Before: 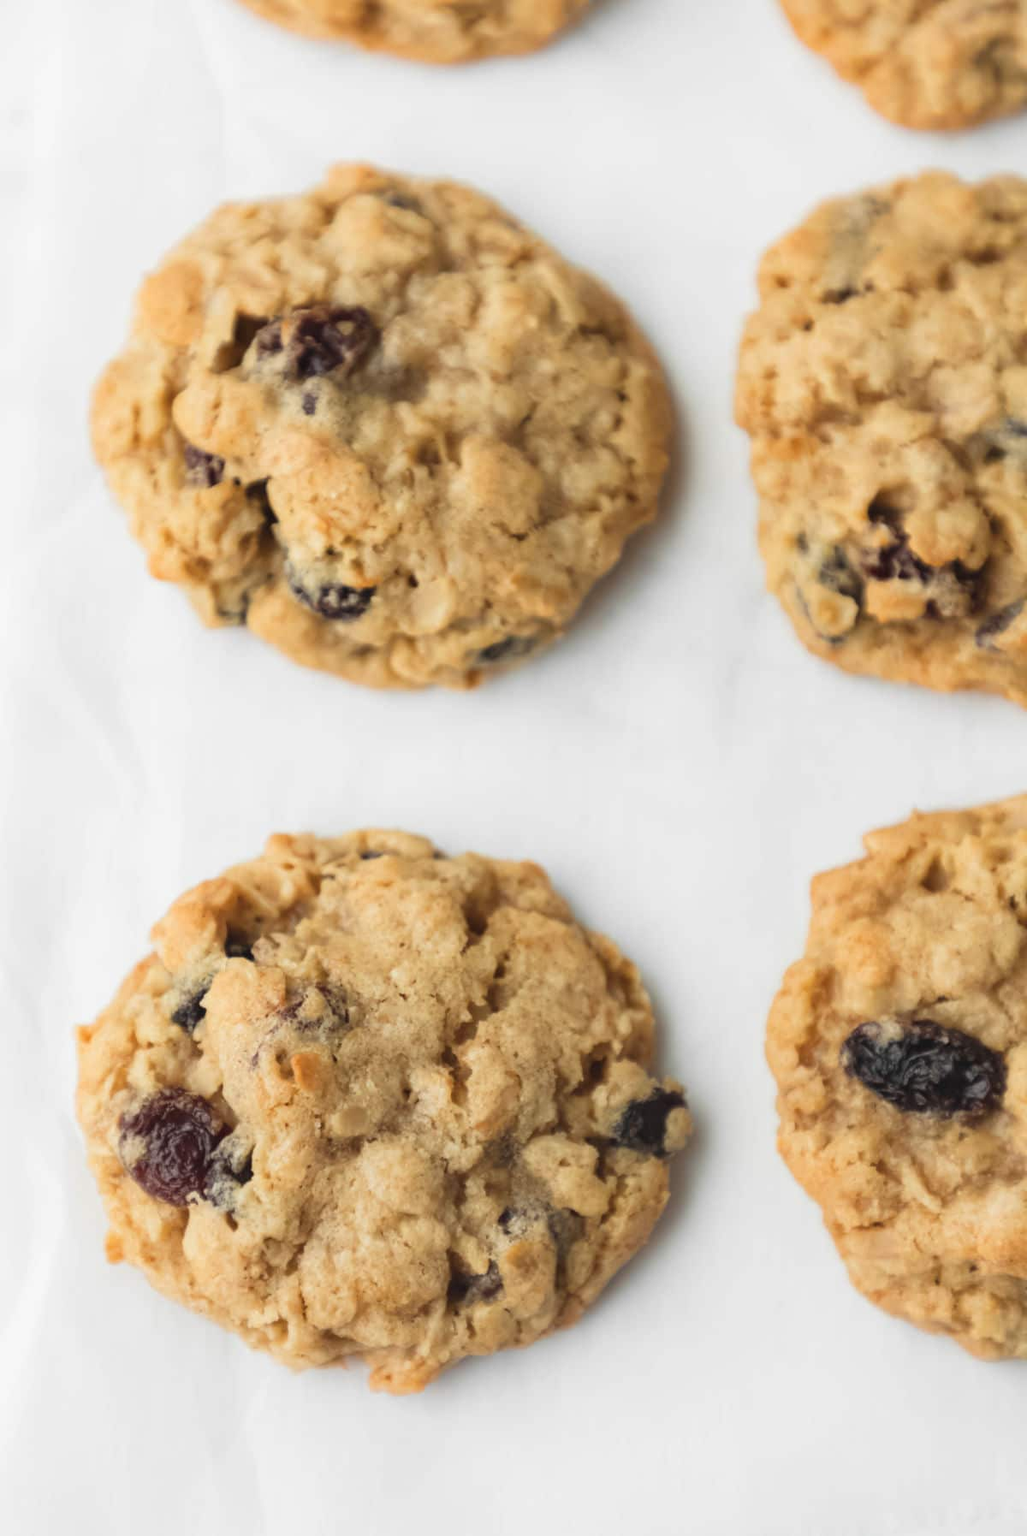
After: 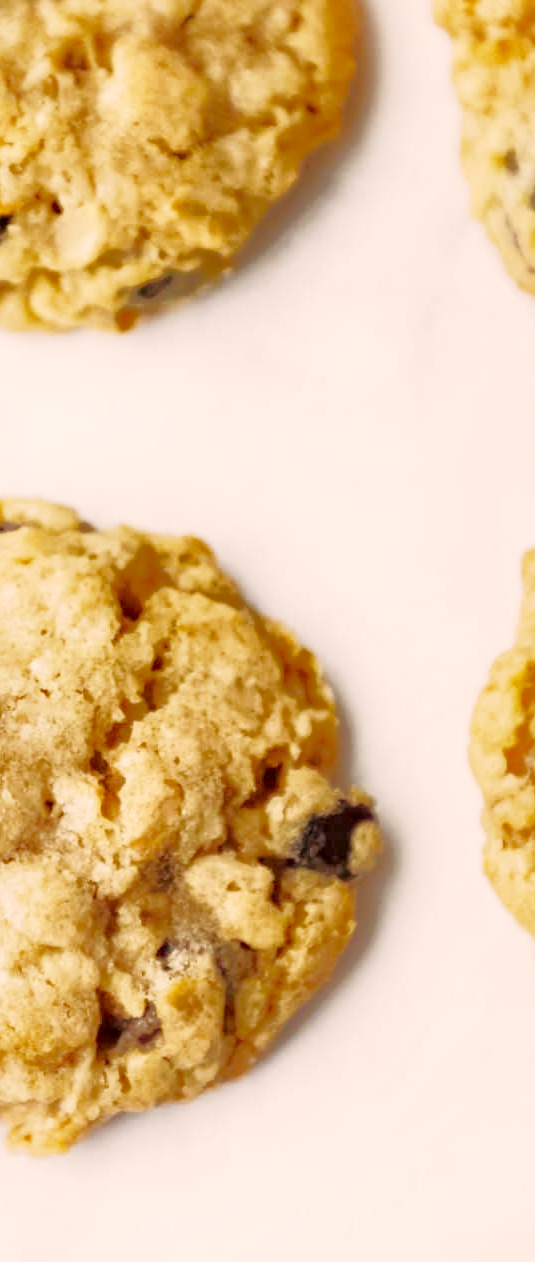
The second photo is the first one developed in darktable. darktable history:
color correction: highlights a* 6.21, highlights b* 7.4, shadows a* 6.64, shadows b* 7.28, saturation 0.905
shadows and highlights: highlights -59.67
exposure: black level correction 0.006, compensate highlight preservation false
local contrast: highlights 107%, shadows 101%, detail 119%, midtone range 0.2
base curve: curves: ch0 [(0, 0) (0, 0.001) (0.001, 0.001) (0.004, 0.002) (0.007, 0.004) (0.015, 0.013) (0.033, 0.045) (0.052, 0.096) (0.075, 0.17) (0.099, 0.241) (0.163, 0.42) (0.219, 0.55) (0.259, 0.616) (0.327, 0.722) (0.365, 0.765) (0.522, 0.873) (0.547, 0.881) (0.689, 0.919) (0.826, 0.952) (1, 1)], preserve colors none
crop: left 35.542%, top 26.336%, right 19.805%, bottom 3.349%
levels: levels [0, 0.498, 1]
